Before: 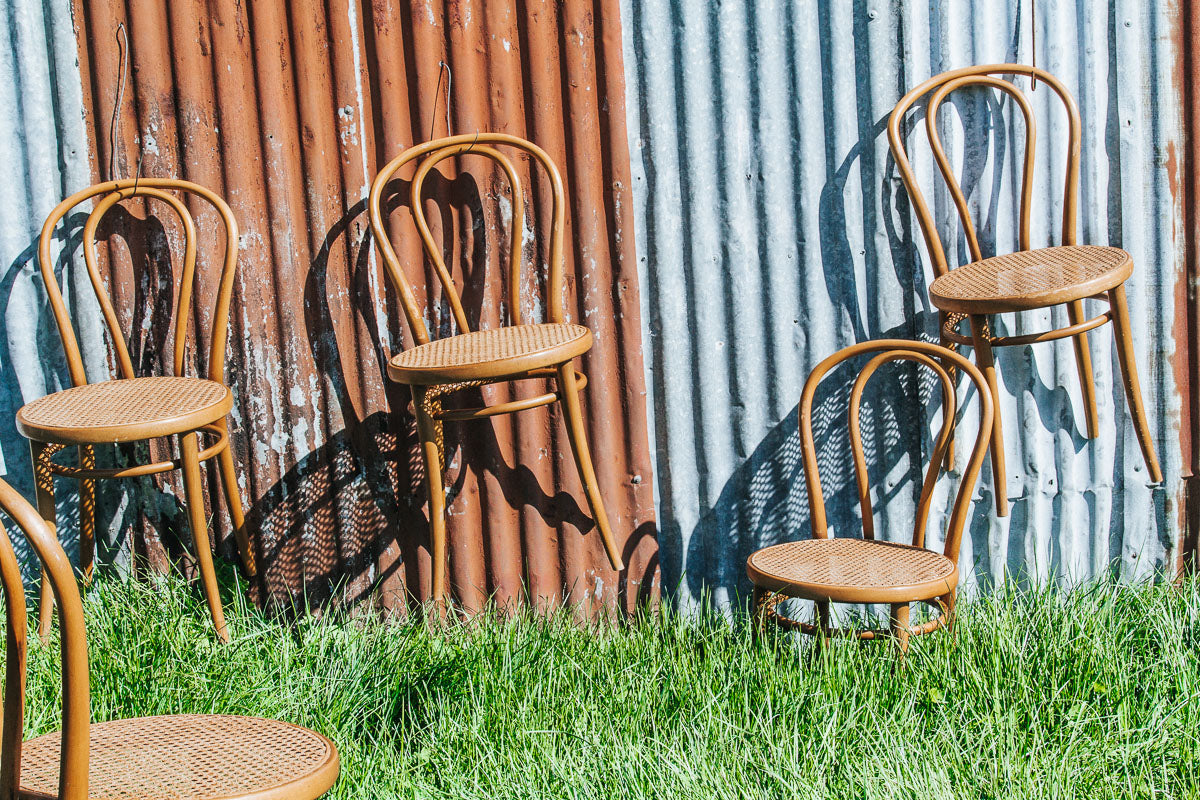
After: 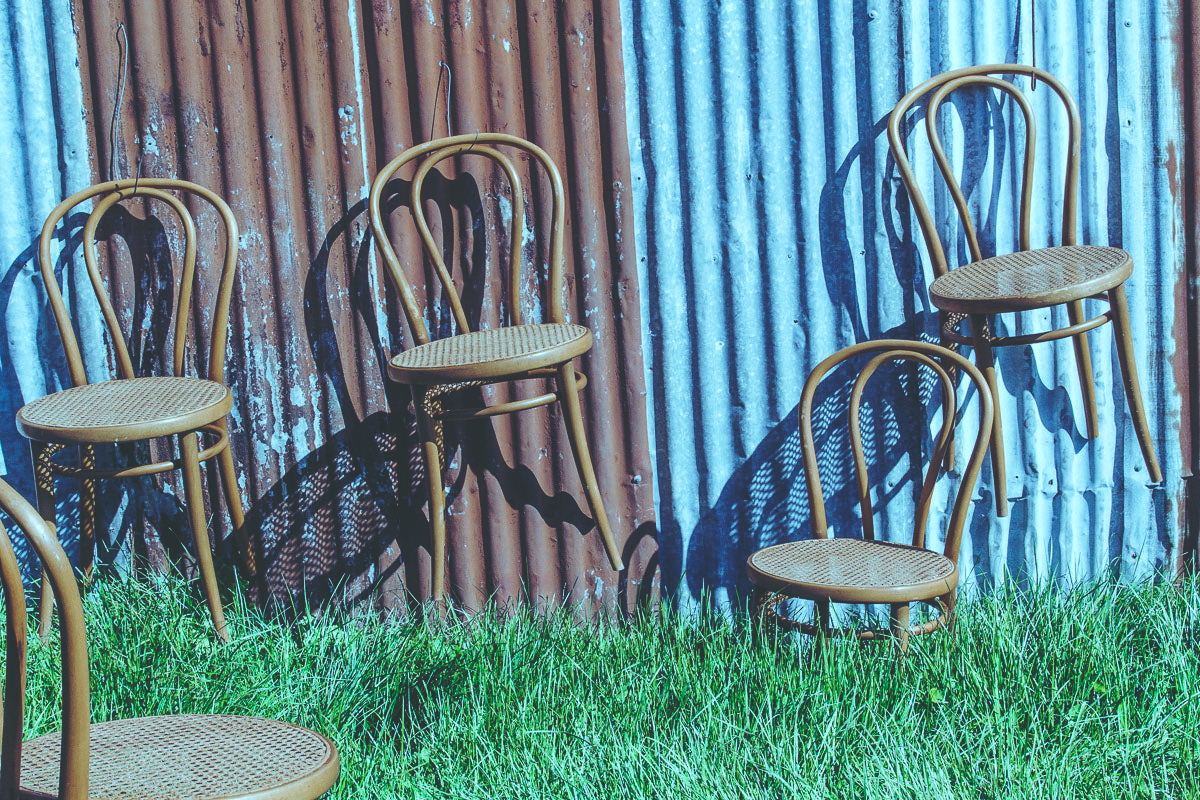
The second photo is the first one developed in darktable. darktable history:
color correction: highlights a* 4.02, highlights b* 4.98, shadows a* -7.55, shadows b* 4.98
white balance: red 0.926, green 1.003, blue 1.133
rgb curve: curves: ch0 [(0, 0.186) (0.314, 0.284) (0.576, 0.466) (0.805, 0.691) (0.936, 0.886)]; ch1 [(0, 0.186) (0.314, 0.284) (0.581, 0.534) (0.771, 0.746) (0.936, 0.958)]; ch2 [(0, 0.216) (0.275, 0.39) (1, 1)], mode RGB, independent channels, compensate middle gray true, preserve colors none
